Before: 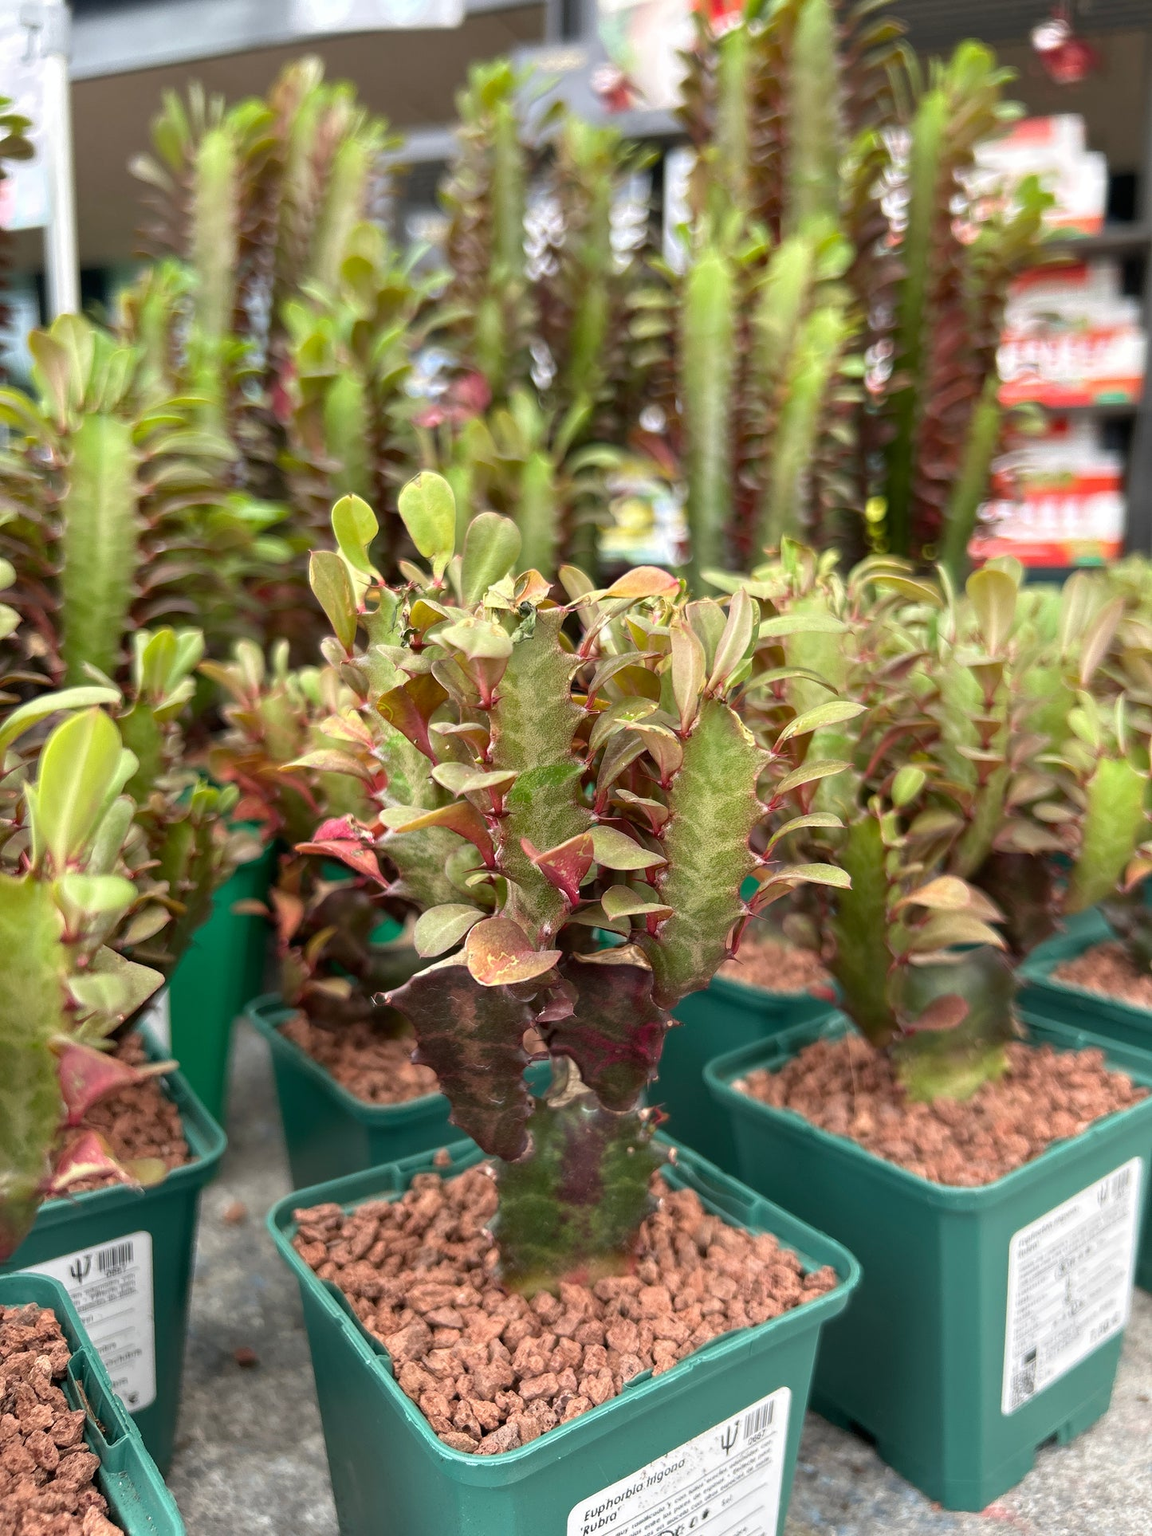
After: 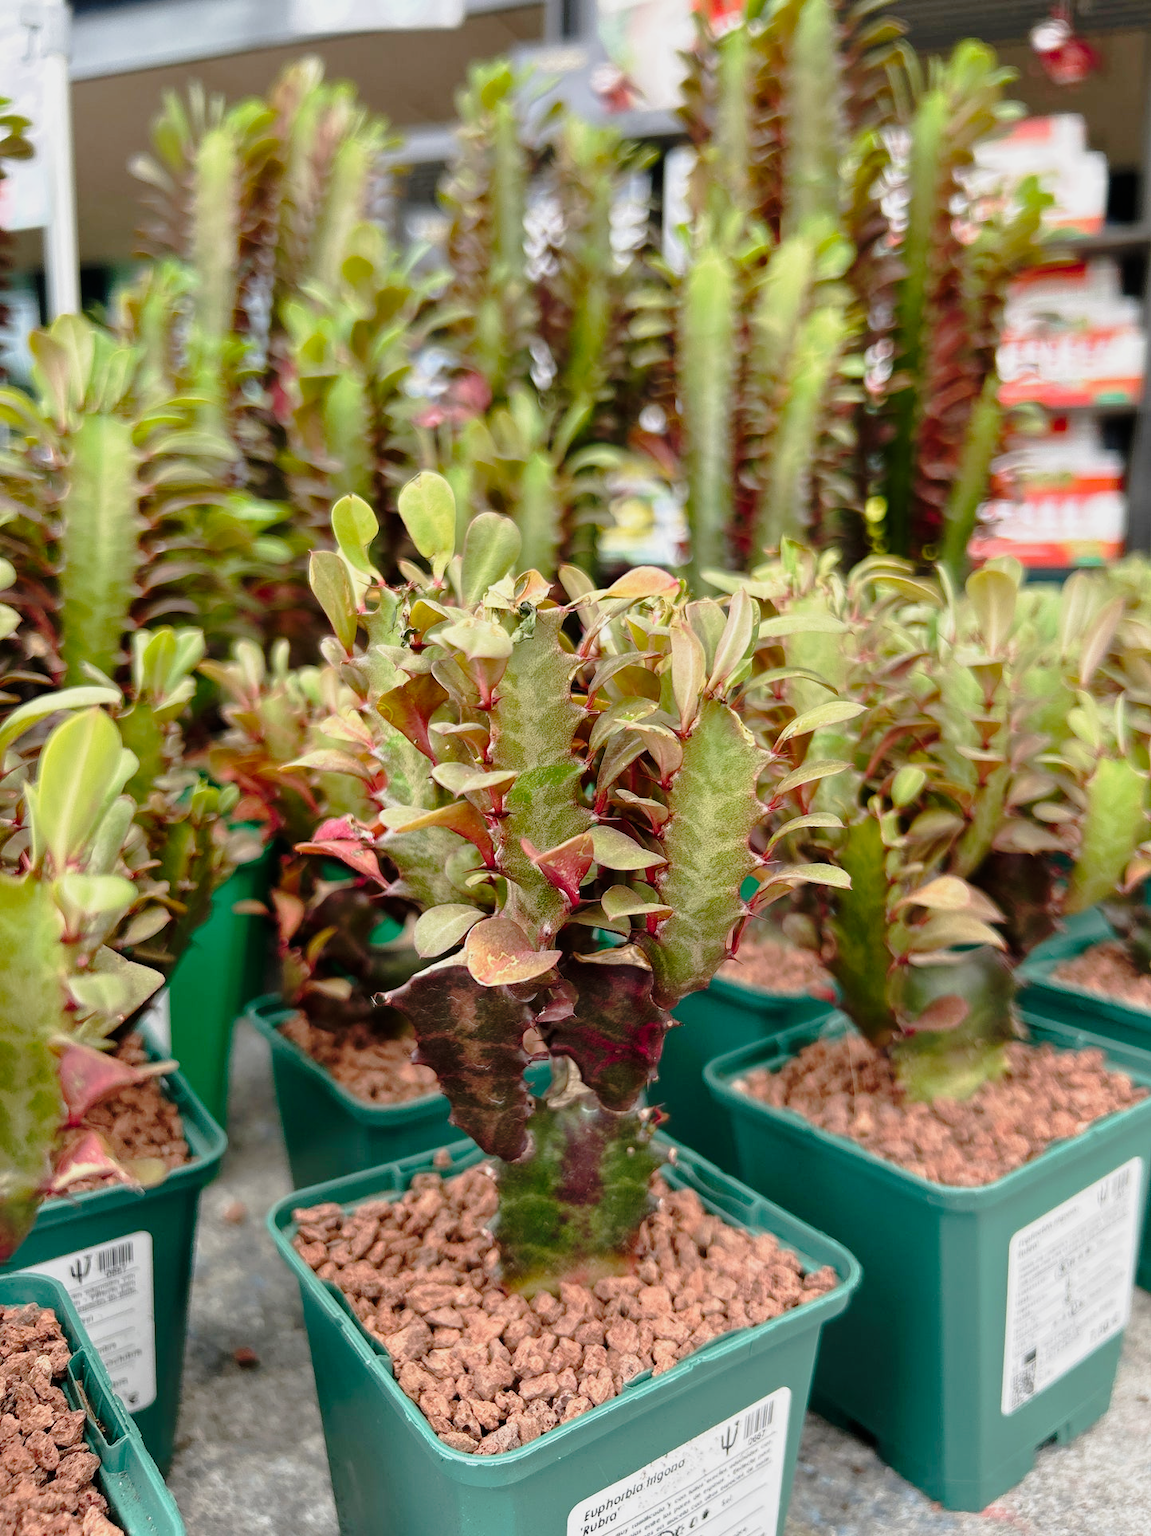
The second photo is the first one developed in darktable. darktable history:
shadows and highlights: shadows 25.48, highlights -25.43
exposure: exposure -0.211 EV, compensate highlight preservation false
tone curve: curves: ch0 [(0, 0) (0.088, 0.042) (0.208, 0.176) (0.257, 0.267) (0.406, 0.483) (0.489, 0.556) (0.667, 0.73) (0.793, 0.851) (0.994, 0.974)]; ch1 [(0, 0) (0.161, 0.092) (0.35, 0.33) (0.392, 0.392) (0.457, 0.467) (0.505, 0.497) (0.537, 0.518) (0.553, 0.53) (0.58, 0.567) (0.739, 0.697) (1, 1)]; ch2 [(0, 0) (0.346, 0.362) (0.448, 0.419) (0.502, 0.499) (0.533, 0.517) (0.556, 0.533) (0.629, 0.619) (0.717, 0.678) (1, 1)], preserve colors none
